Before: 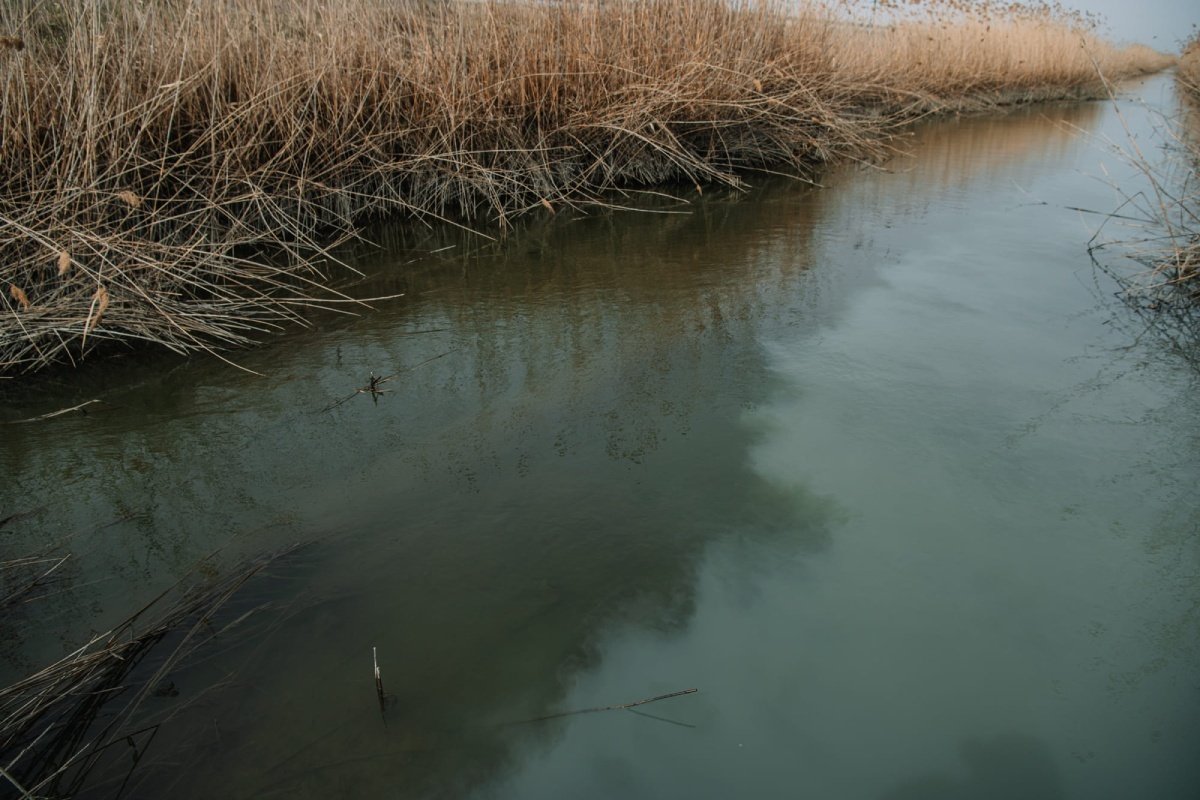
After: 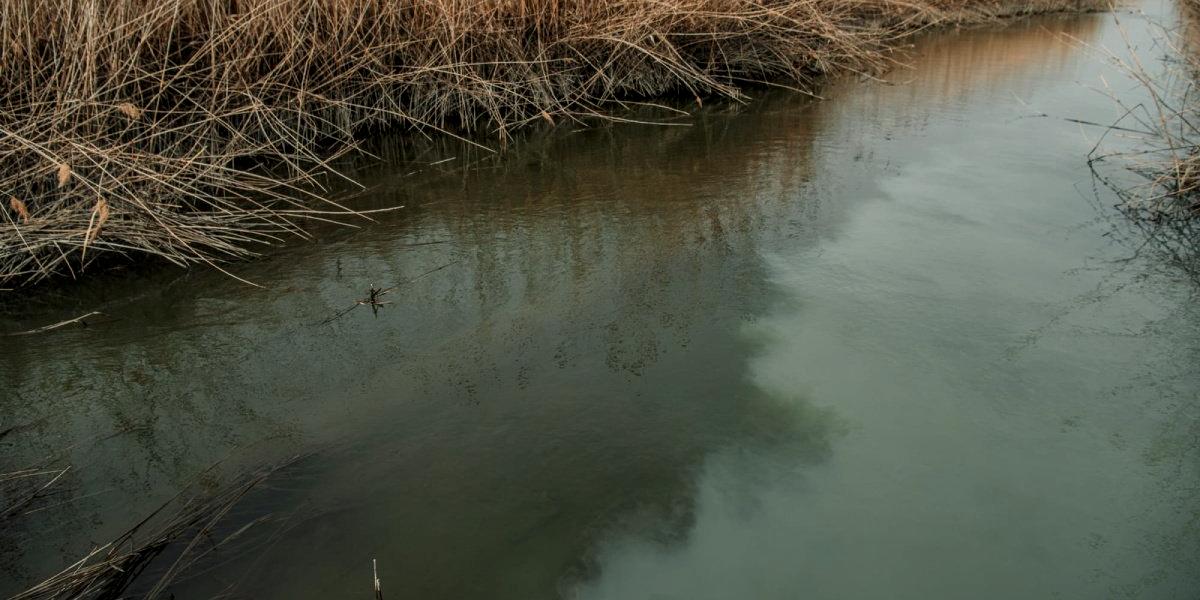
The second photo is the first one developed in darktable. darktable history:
local contrast: on, module defaults
crop: top 11.038%, bottom 13.962%
white balance: red 1.045, blue 0.932
